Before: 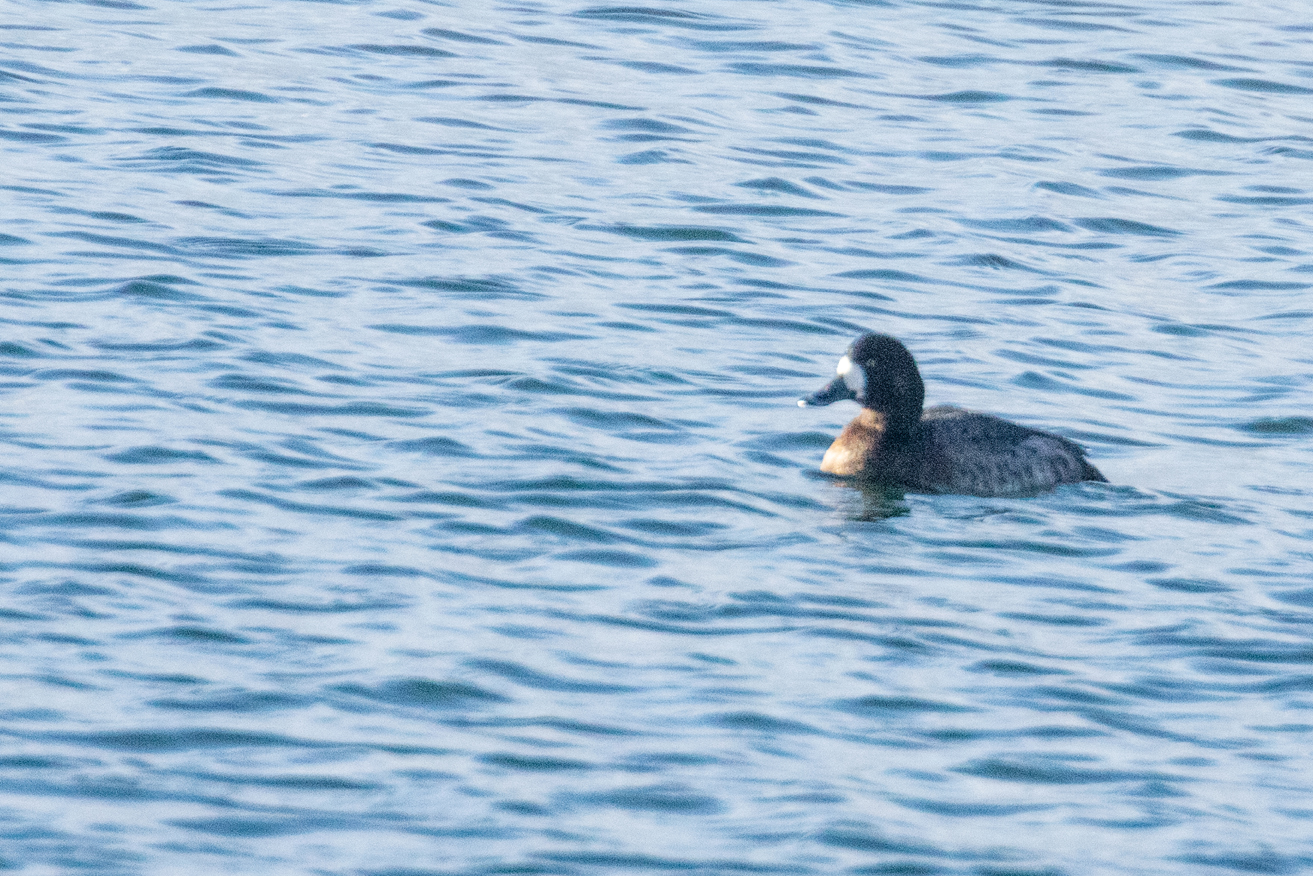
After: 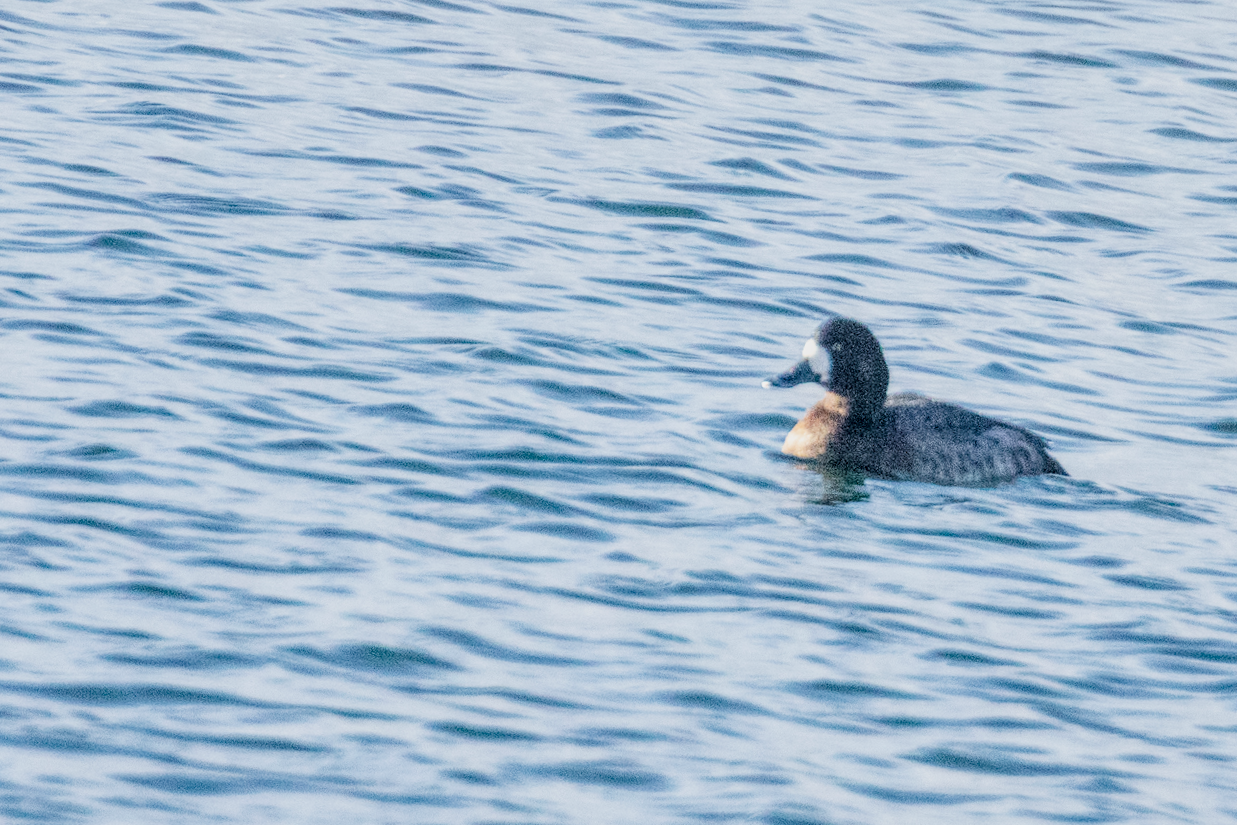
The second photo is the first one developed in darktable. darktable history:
shadows and highlights: shadows 32, highlights -32, soften with gaussian
filmic rgb: black relative exposure -7.65 EV, white relative exposure 4.56 EV, hardness 3.61
crop and rotate: angle -2.38°
exposure: black level correction 0, exposure 1.1 EV, compensate exposure bias true, compensate highlight preservation false
local contrast: on, module defaults
